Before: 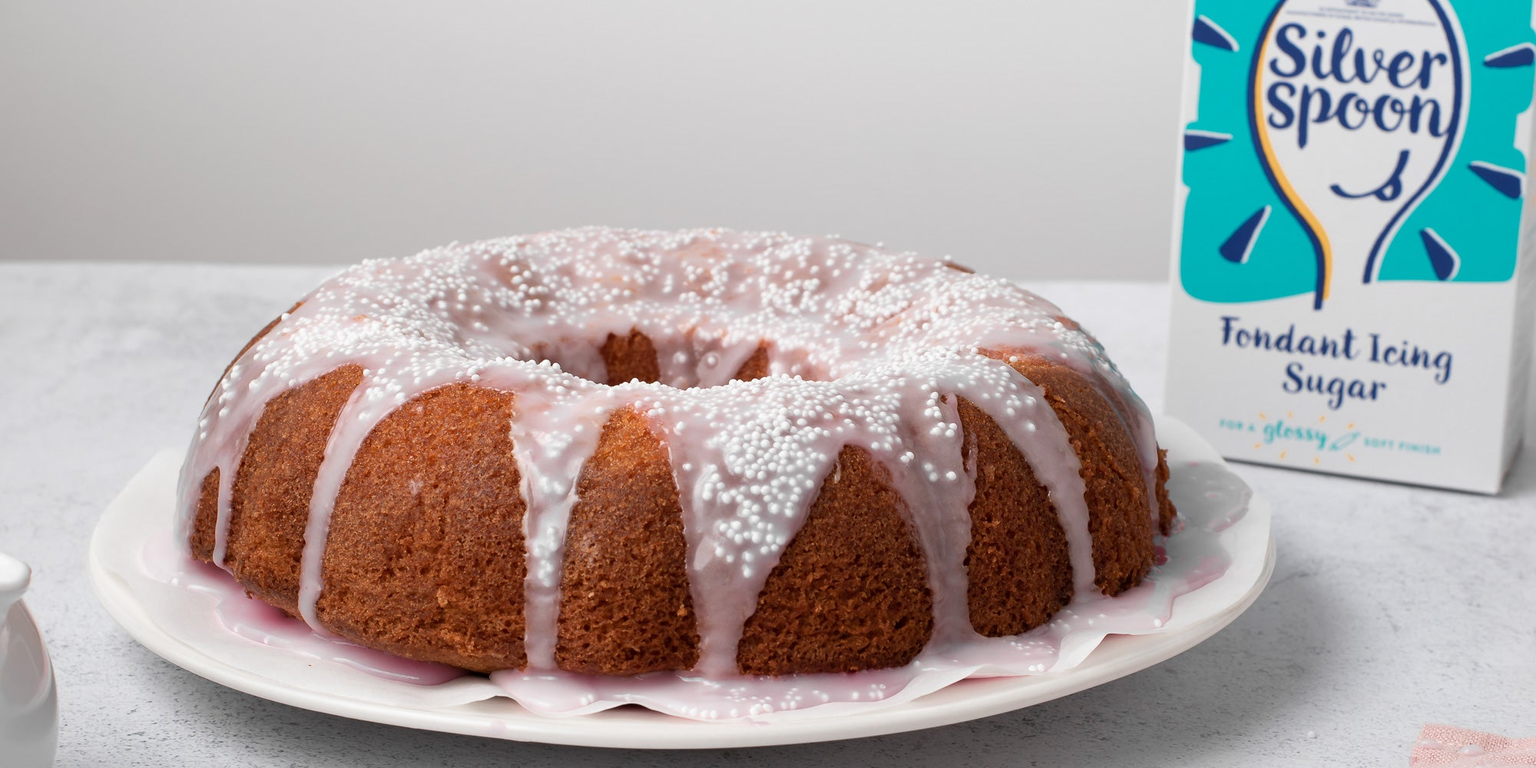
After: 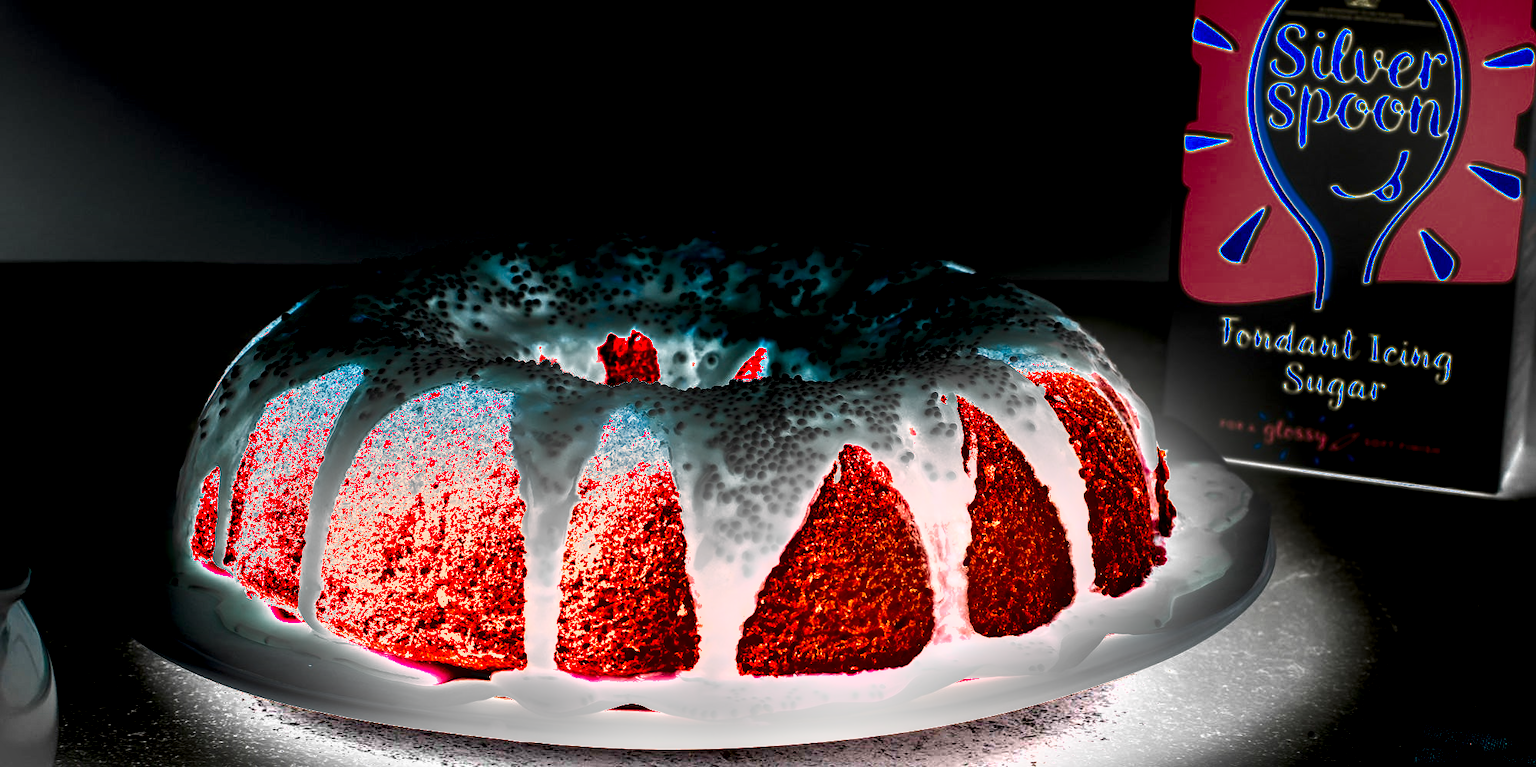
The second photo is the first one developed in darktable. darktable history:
crop: bottom 0.074%
local contrast: on, module defaults
exposure: black level correction 0, exposure 0.595 EV, compensate exposure bias true, compensate highlight preservation false
levels: black 0.102%, white 99.94%, levels [0, 0.281, 0.562]
shadows and highlights: shadows 13.24, white point adjustment 1.22, soften with gaussian
contrast brightness saturation: contrast 0.198, brightness 0.16, saturation 0.221
